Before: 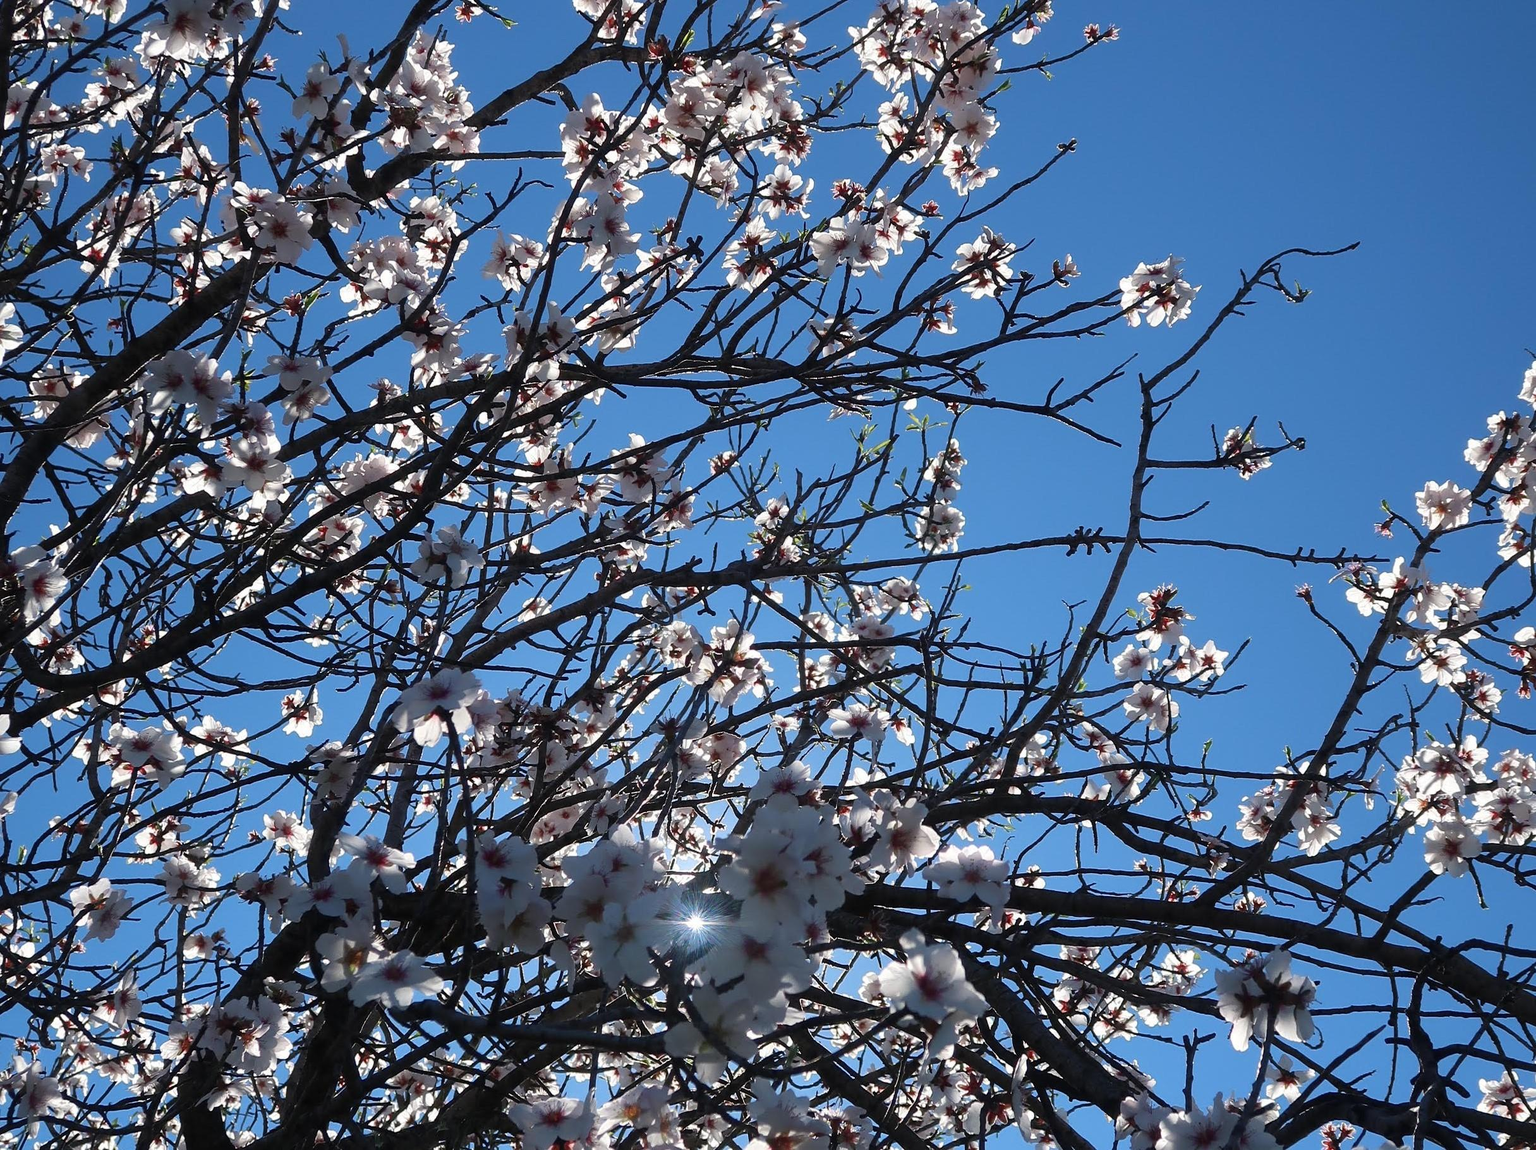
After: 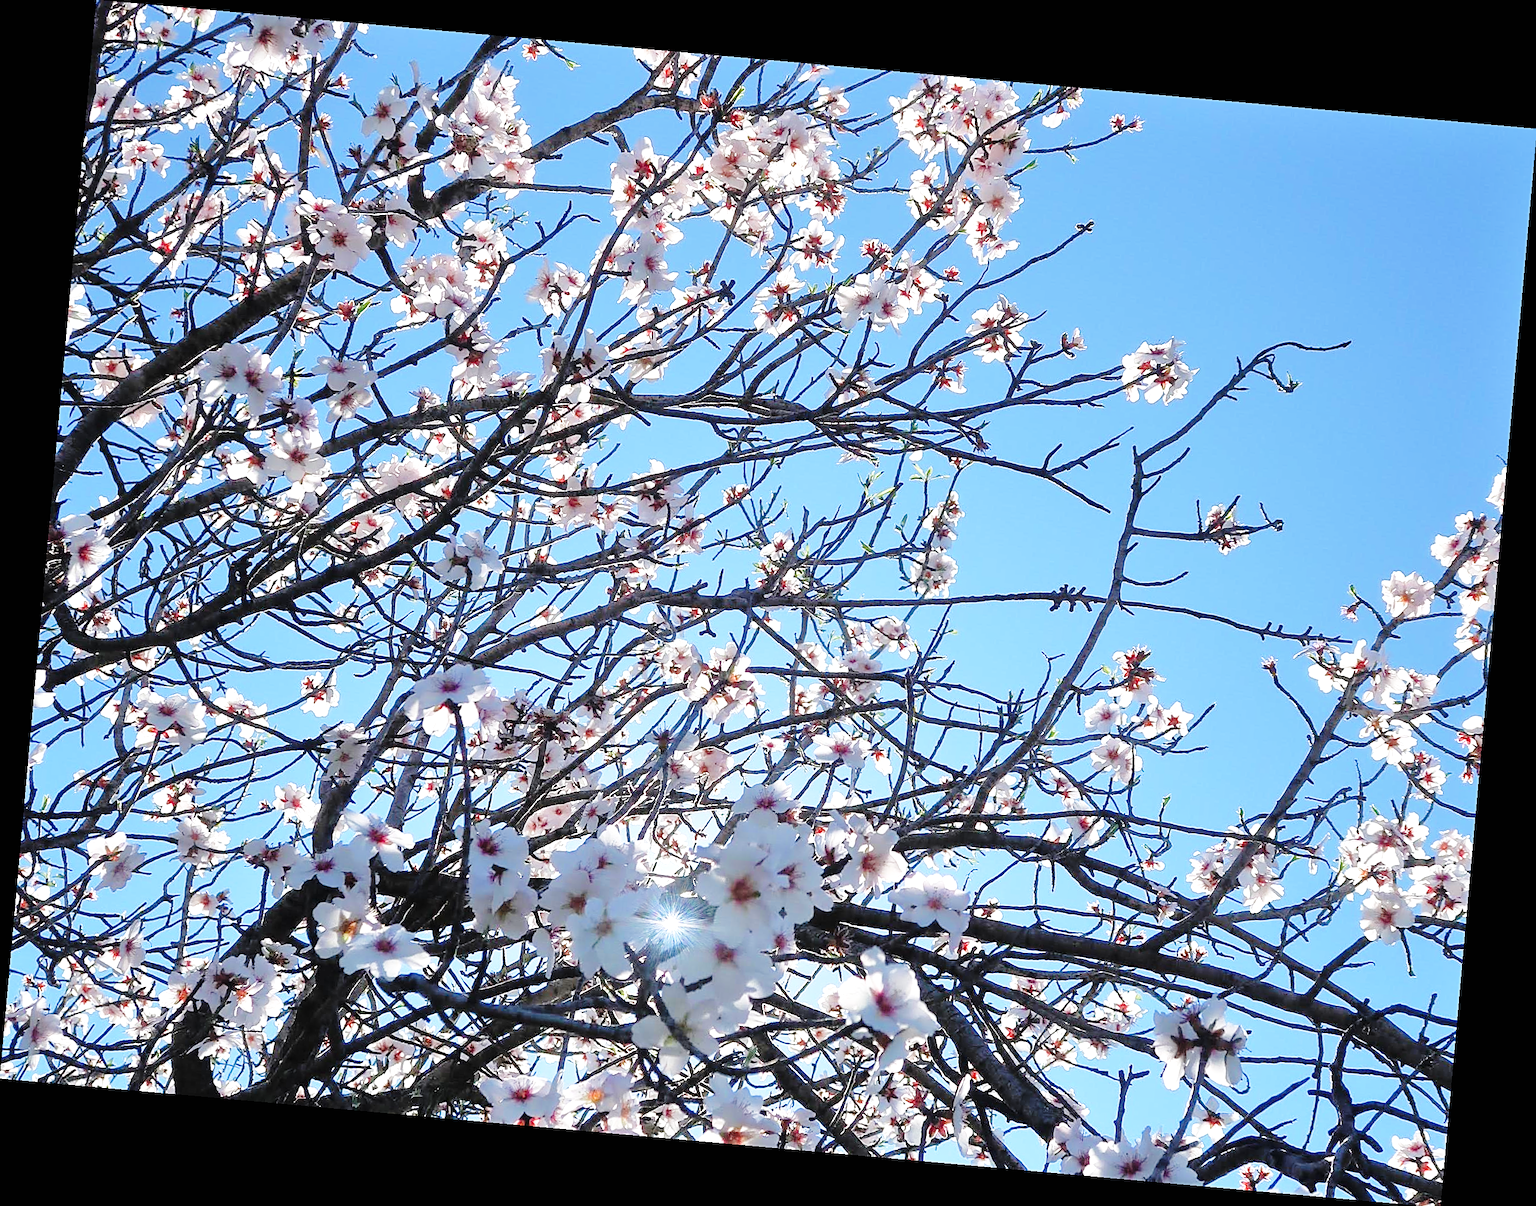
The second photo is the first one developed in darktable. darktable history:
sharpen: on, module defaults
tone equalizer: -7 EV 0.15 EV, -6 EV 0.6 EV, -5 EV 1.15 EV, -4 EV 1.33 EV, -3 EV 1.15 EV, -2 EV 0.6 EV, -1 EV 0.15 EV, mask exposure compensation -0.5 EV
rotate and perspective: rotation 5.12°, automatic cropping off
exposure: black level correction 0, exposure 0.5 EV, compensate highlight preservation false
base curve: curves: ch0 [(0, 0) (0.028, 0.03) (0.121, 0.232) (0.46, 0.748) (0.859, 0.968) (1, 1)], preserve colors none
